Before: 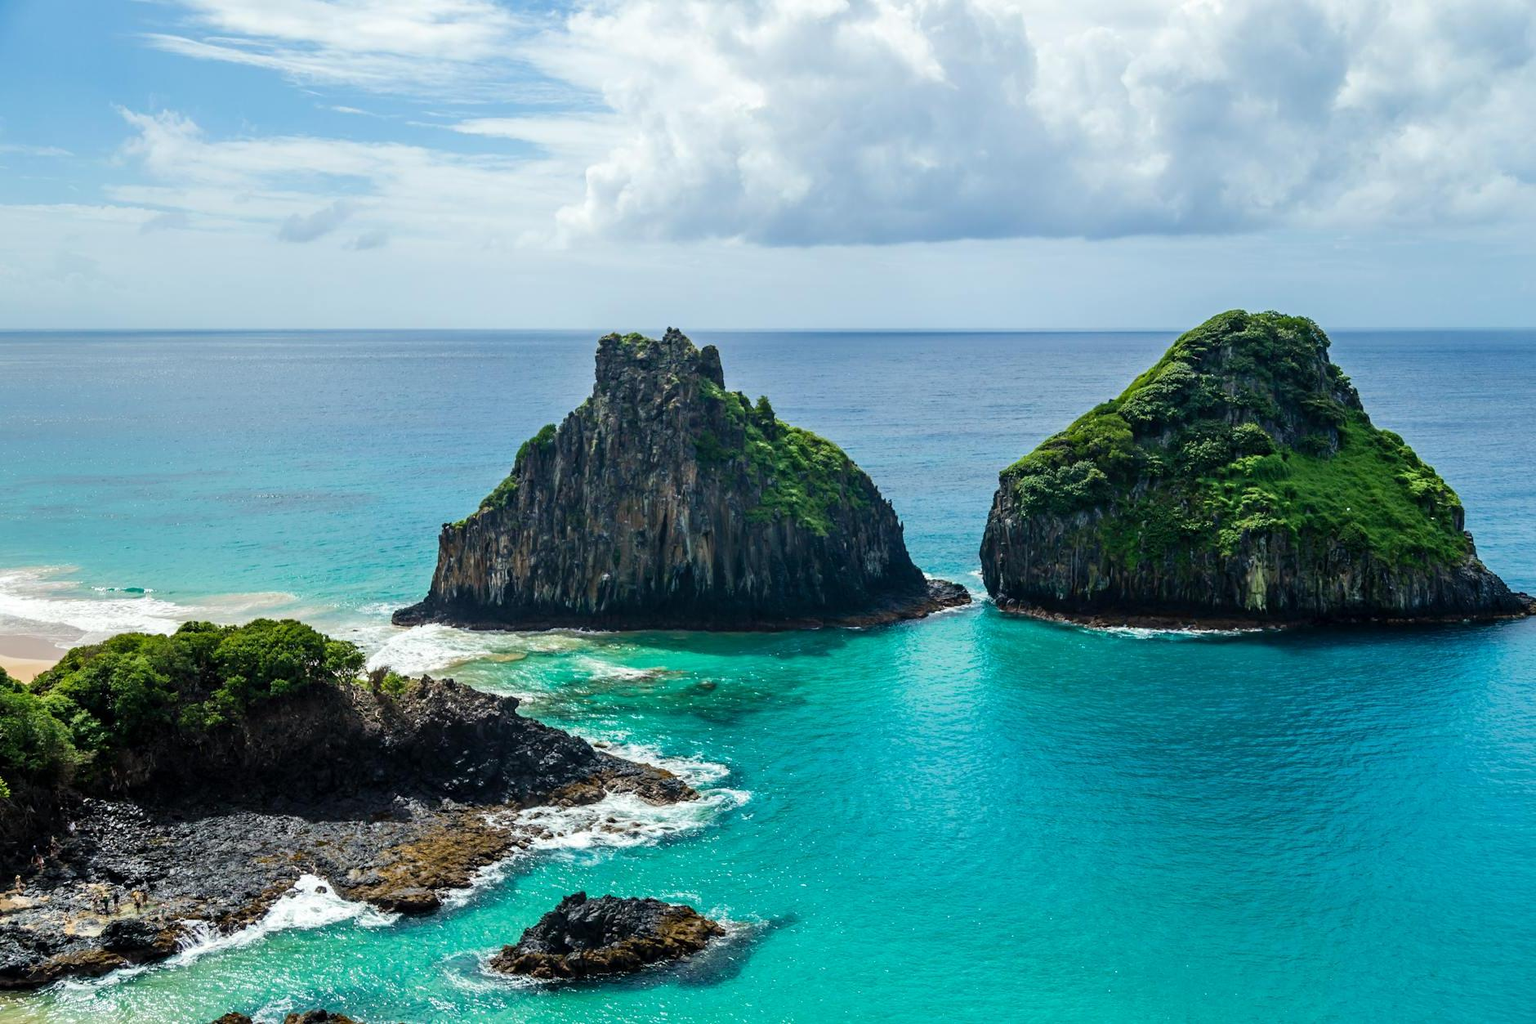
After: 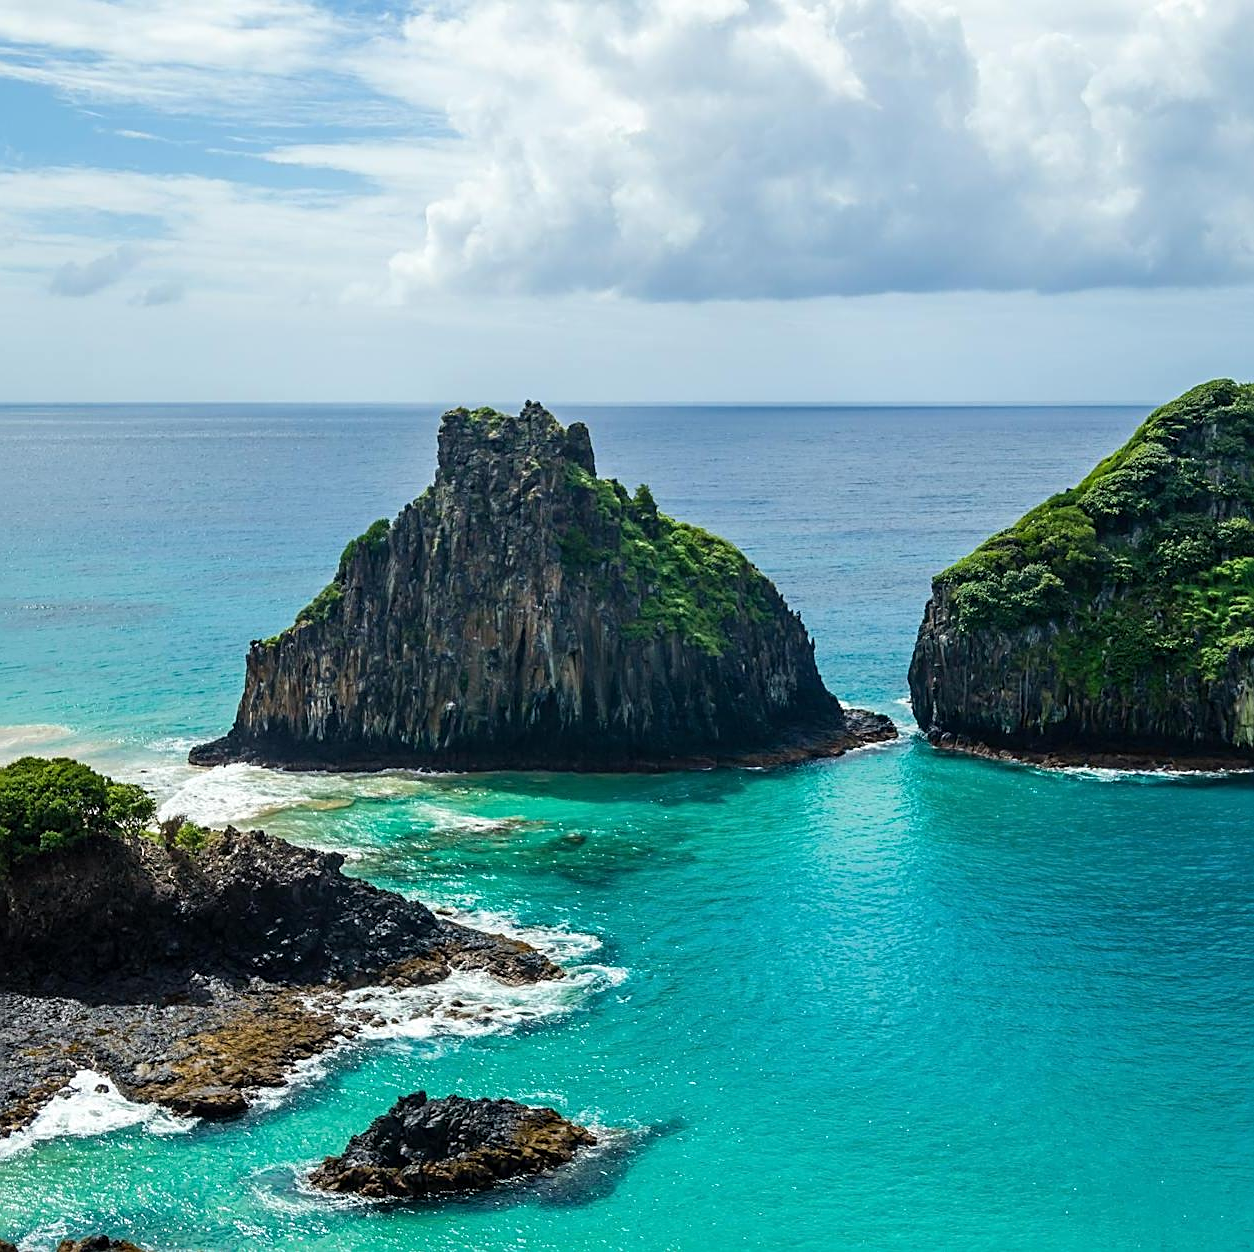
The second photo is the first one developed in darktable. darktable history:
sharpen: on, module defaults
crop and rotate: left 15.537%, right 17.759%
